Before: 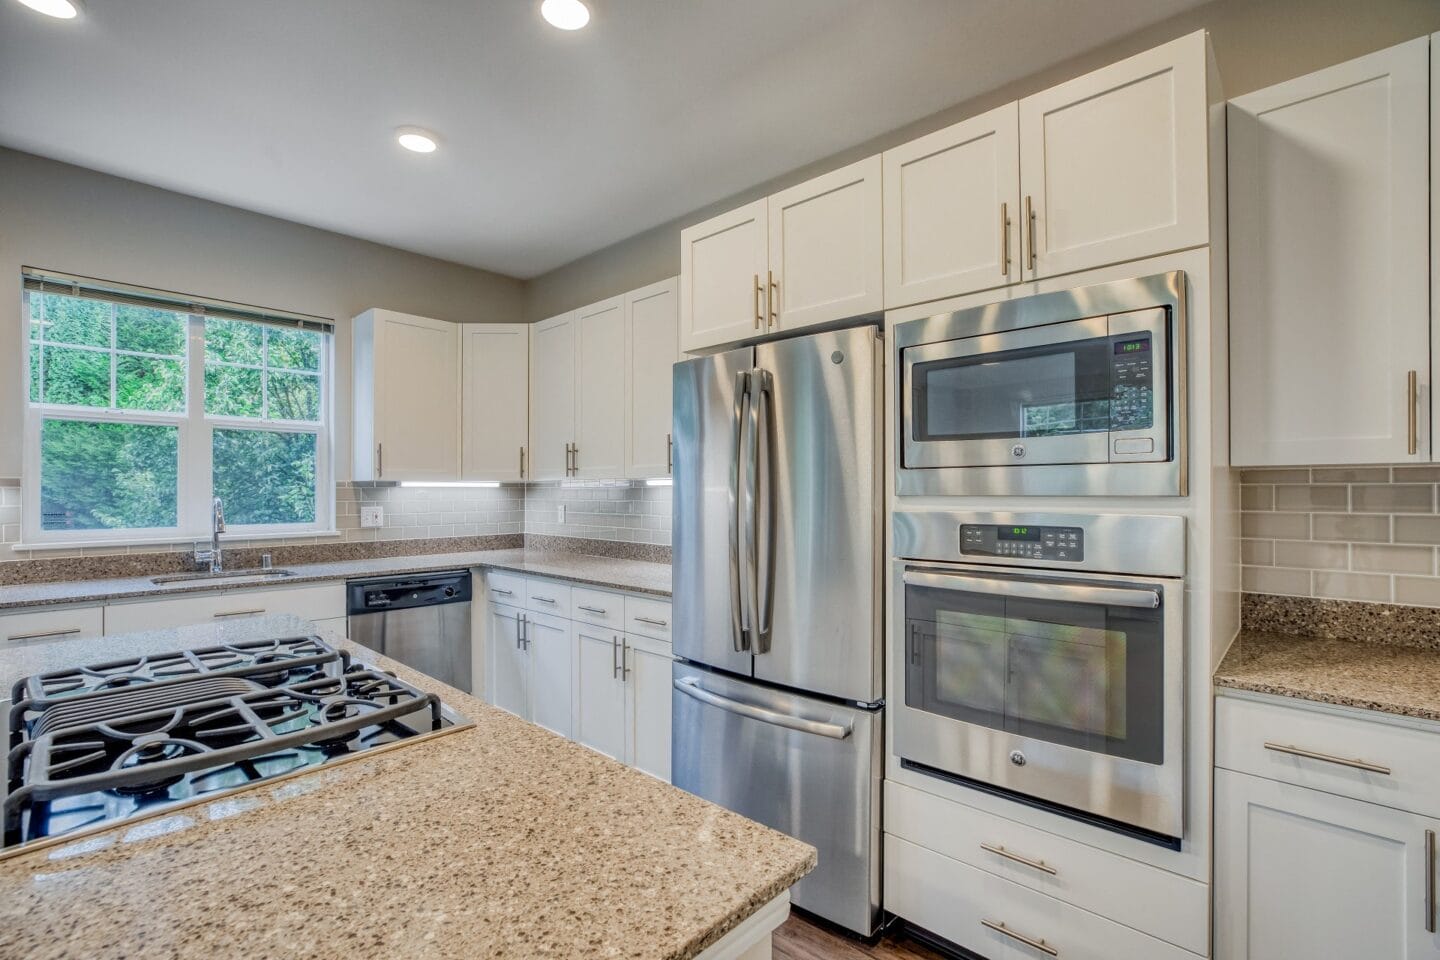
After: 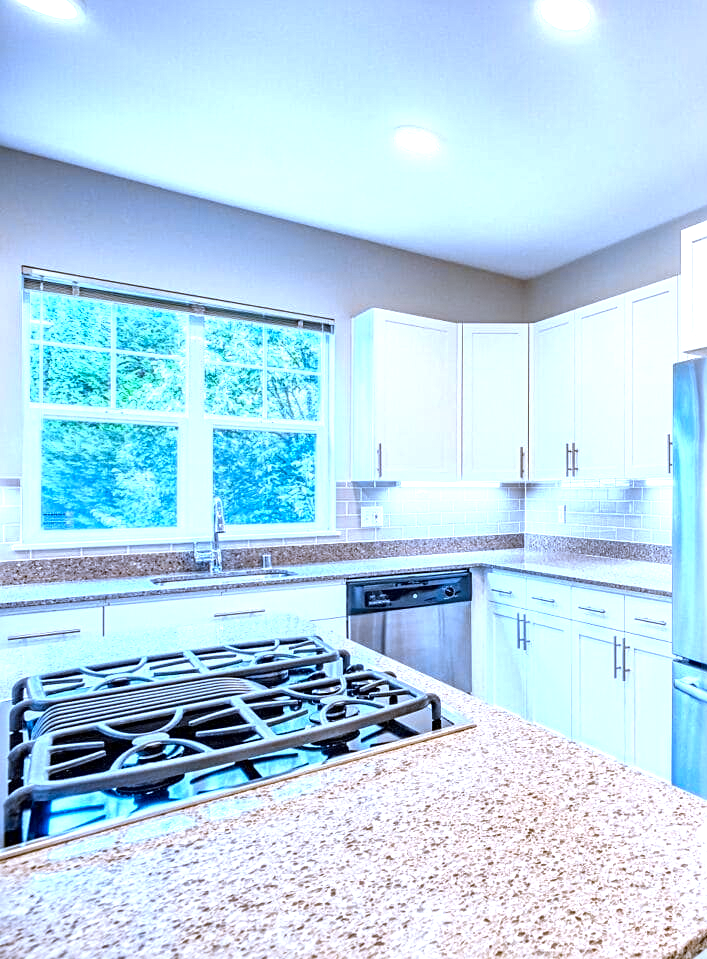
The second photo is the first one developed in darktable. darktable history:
crop and rotate: left 0%, top 0%, right 50.845%
local contrast: mode bilateral grid, contrast 20, coarseness 50, detail 120%, midtone range 0.2
exposure: black level correction 0, exposure 1.1 EV, compensate exposure bias true, compensate highlight preservation false
color contrast: green-magenta contrast 0.85, blue-yellow contrast 1.25, unbound 0
color correction: highlights a* -9.73, highlights b* -21.22
white balance: red 1.066, blue 1.119
sharpen: radius 2.167, amount 0.381, threshold 0
